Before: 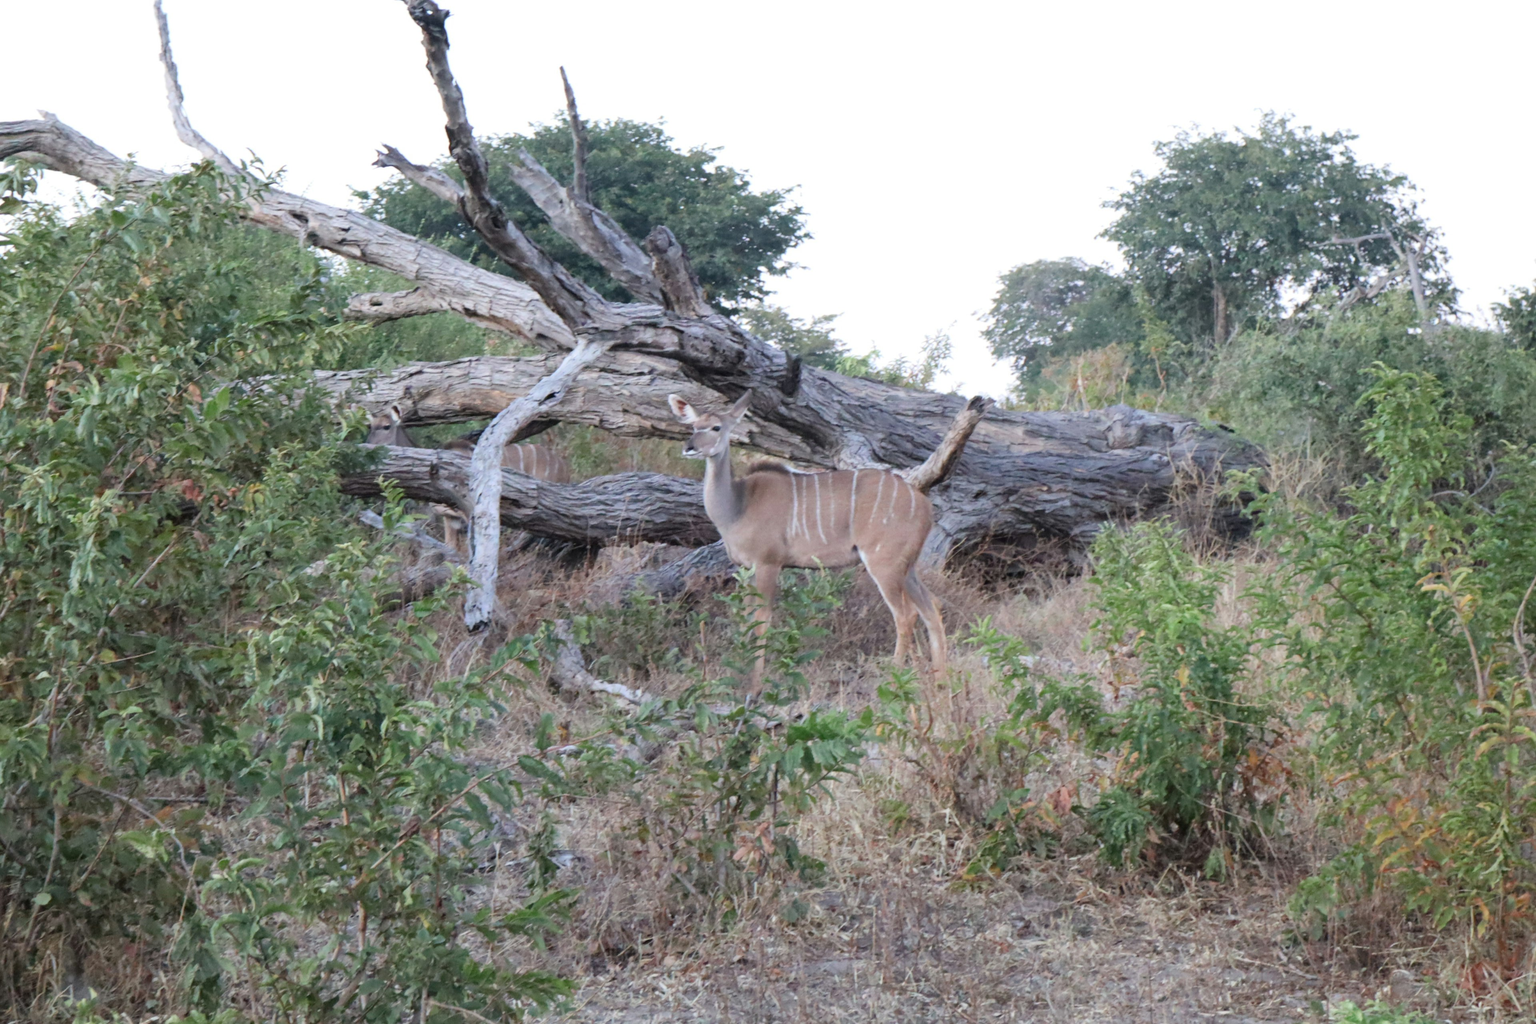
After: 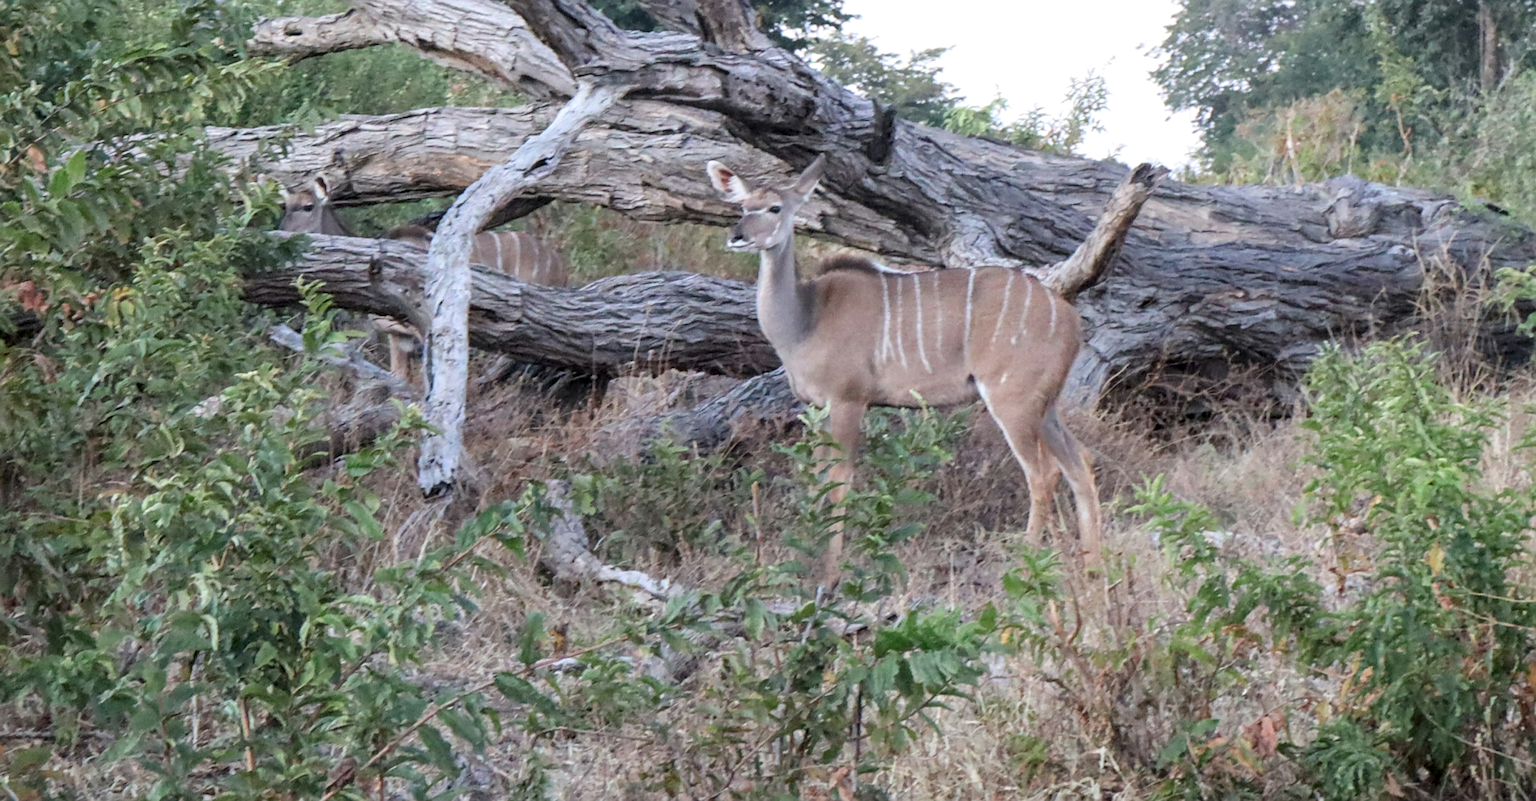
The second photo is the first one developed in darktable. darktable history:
local contrast: on, module defaults
crop: left 11.04%, top 27.431%, right 18.267%, bottom 17.278%
sharpen: on, module defaults
